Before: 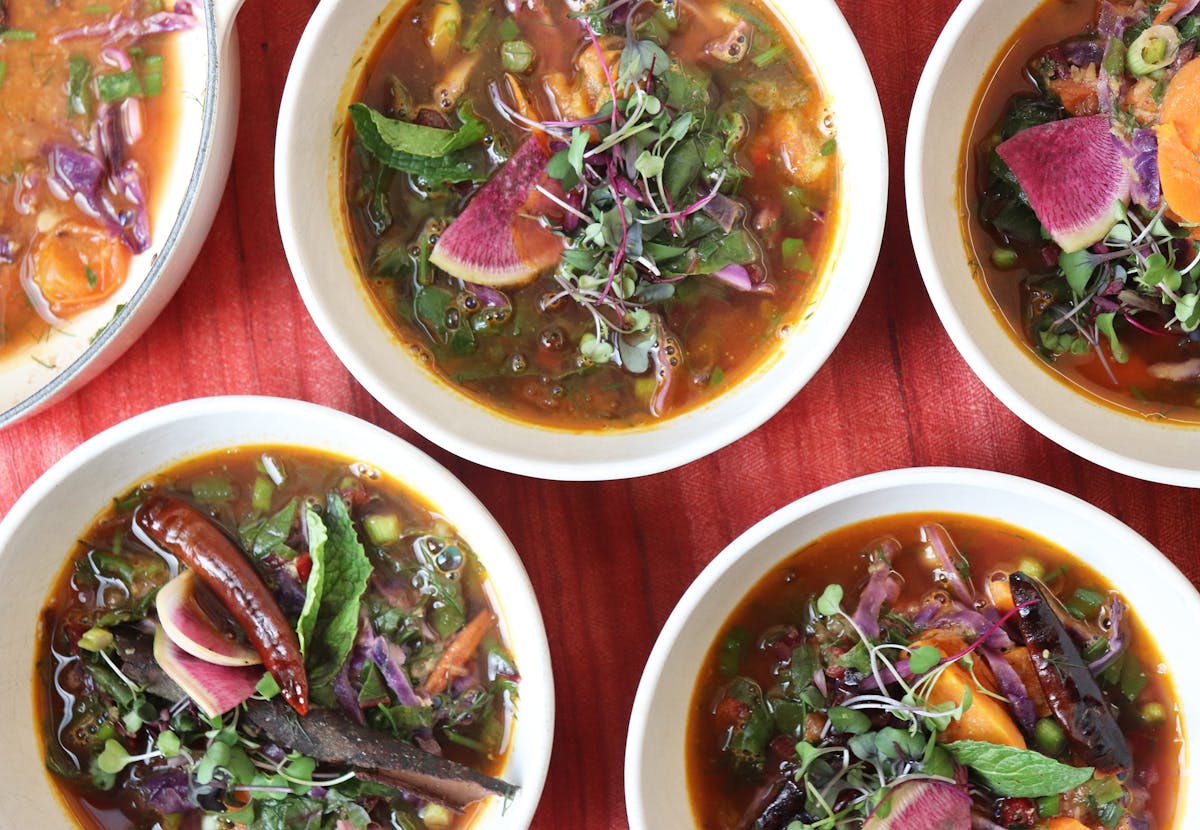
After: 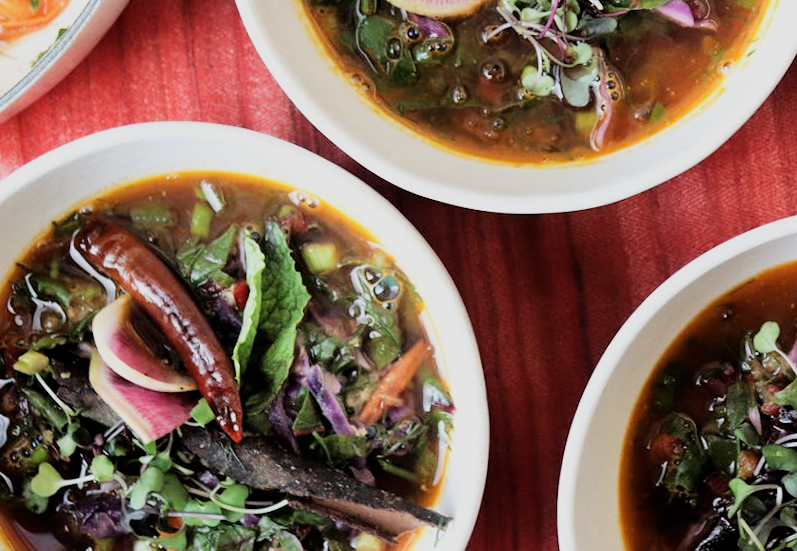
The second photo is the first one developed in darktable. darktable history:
crop and rotate: angle -1.11°, left 3.778%, top 31.715%, right 27.943%
filmic rgb: black relative exposure -5.03 EV, white relative exposure 3.98 EV, hardness 2.88, contrast 1.3, highlights saturation mix -29.69%
